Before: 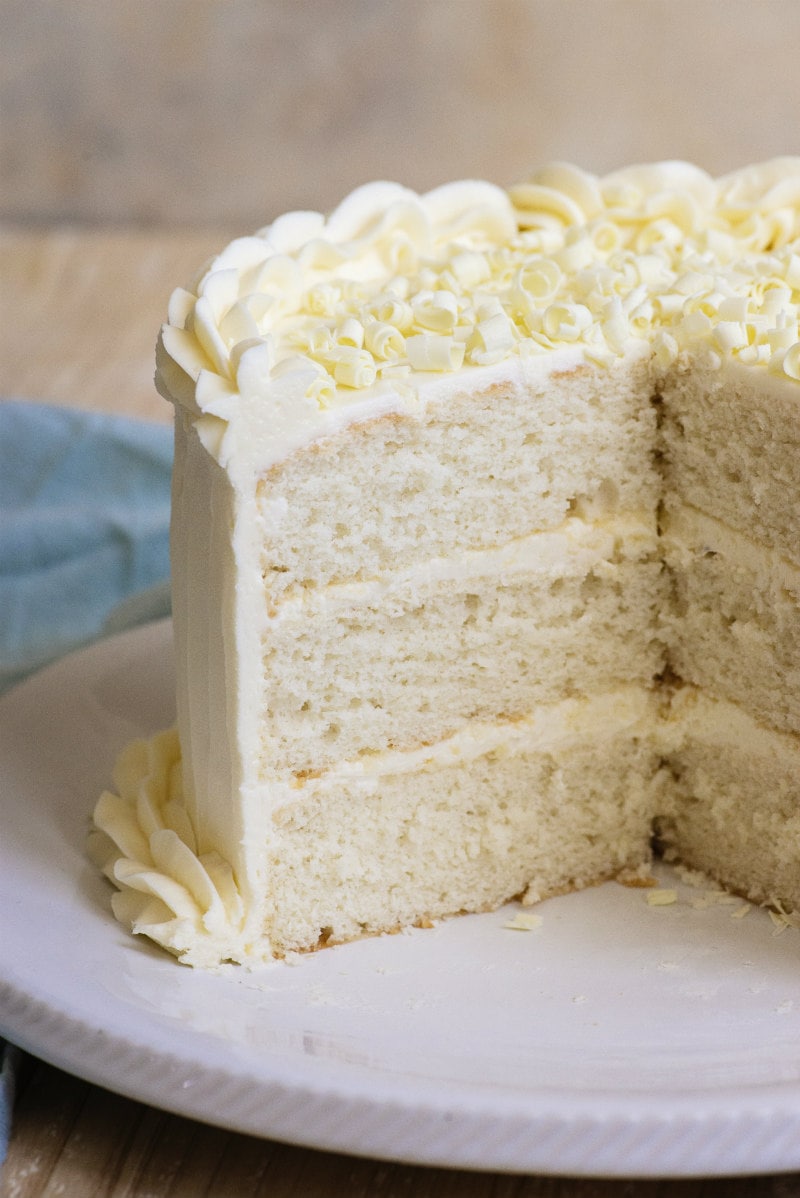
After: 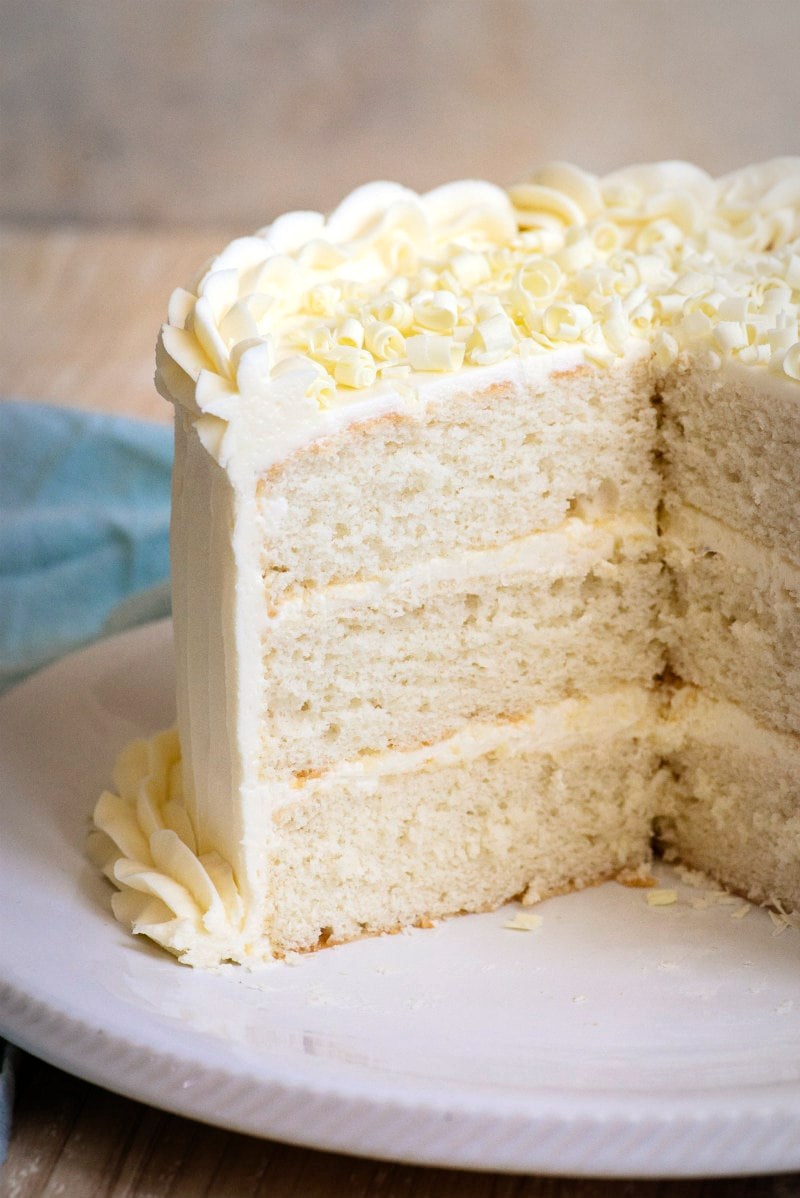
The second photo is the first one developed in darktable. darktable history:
exposure: exposure 0.203 EV, compensate exposure bias true, compensate highlight preservation false
vignetting: fall-off start 80.78%, fall-off radius 61.62%, brightness -0.324, center (-0.035, 0.147), automatic ratio true, width/height ratio 1.412, unbound false
